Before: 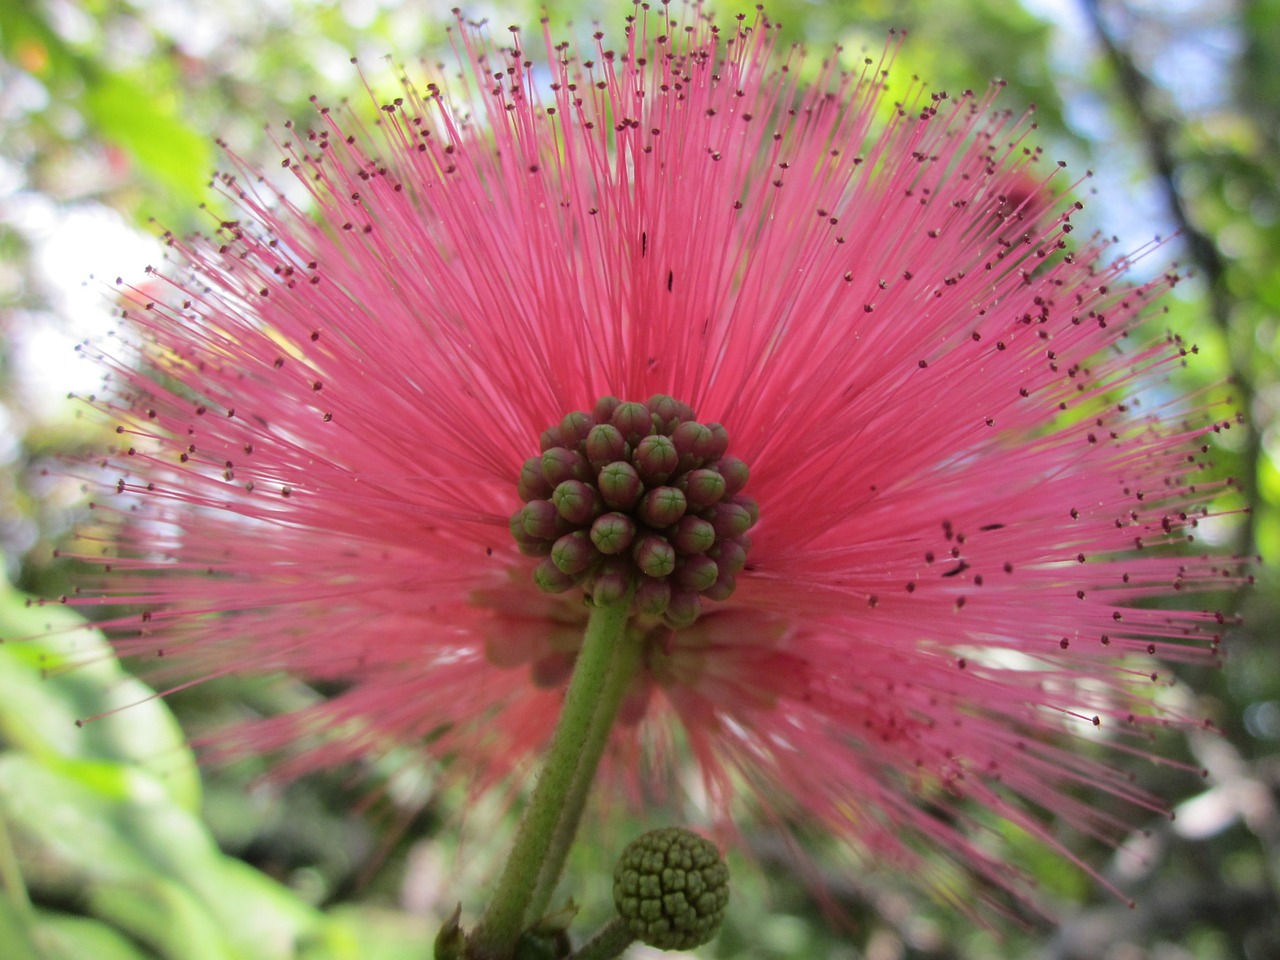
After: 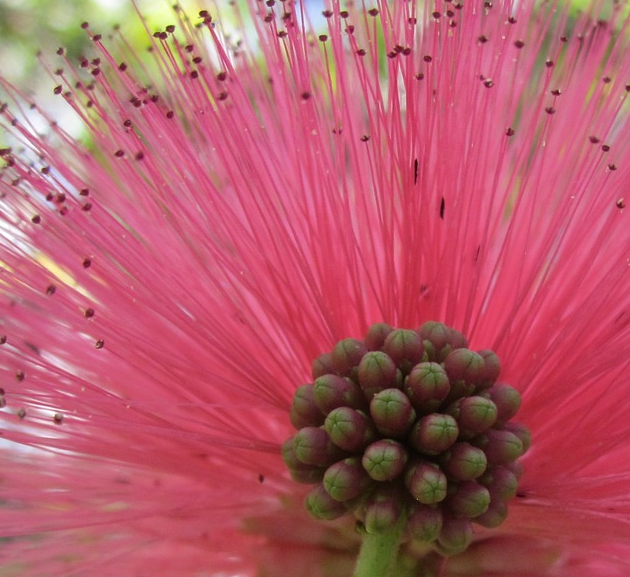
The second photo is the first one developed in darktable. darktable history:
crop: left 17.835%, top 7.675%, right 32.881%, bottom 32.213%
tone equalizer: on, module defaults
shadows and highlights: low approximation 0.01, soften with gaussian
